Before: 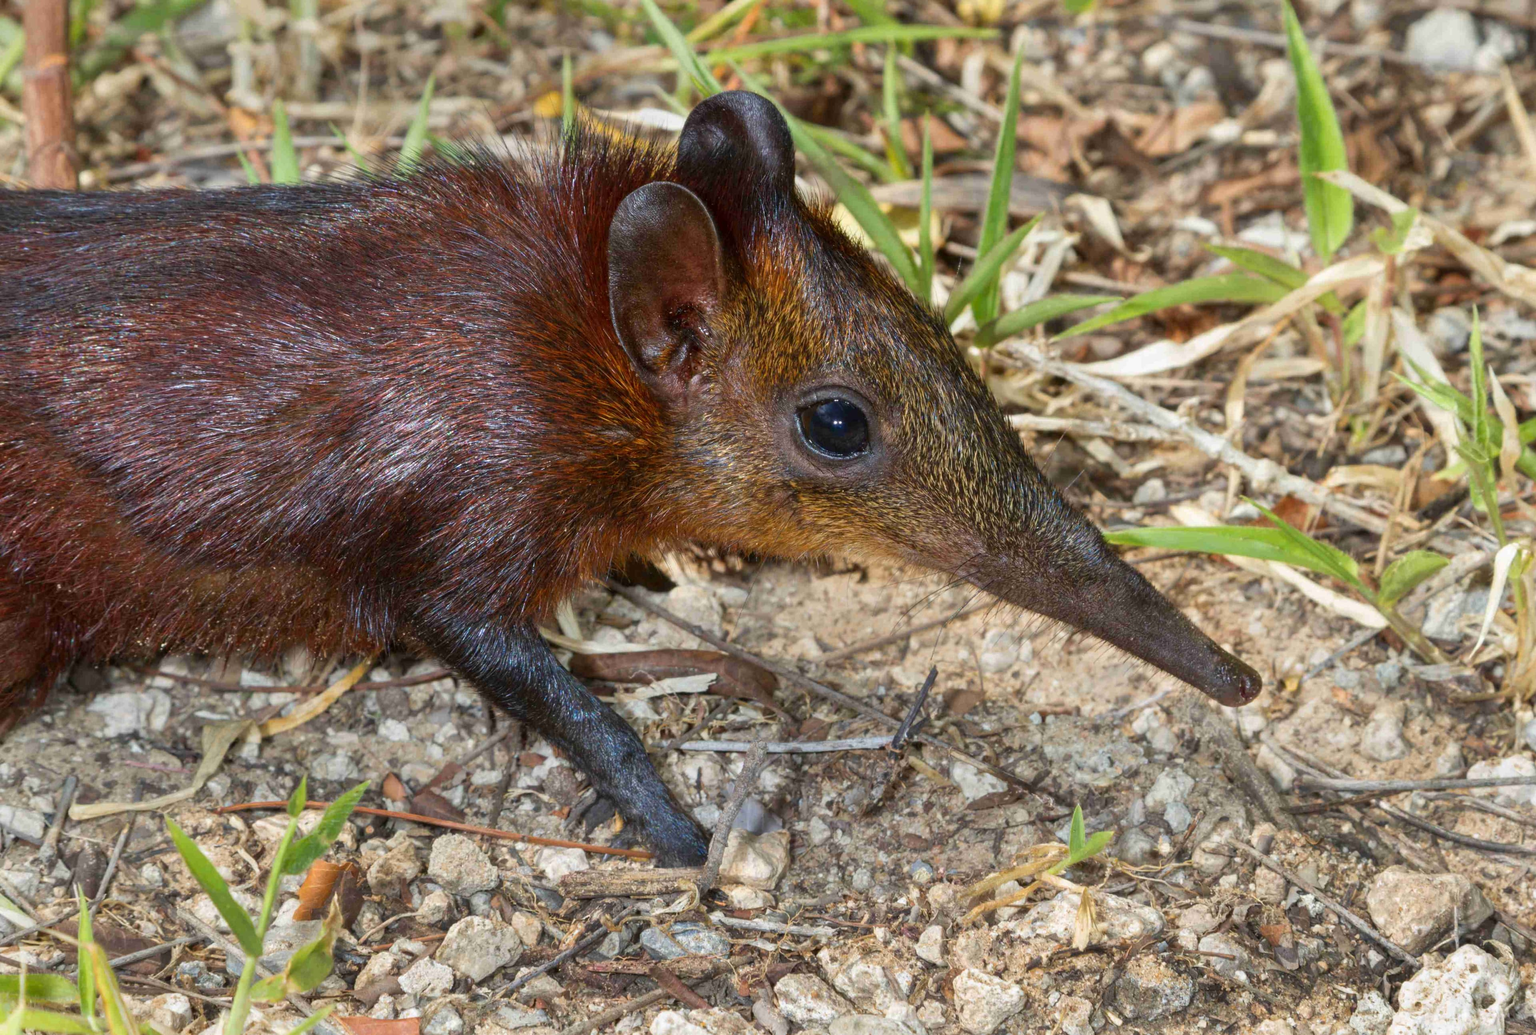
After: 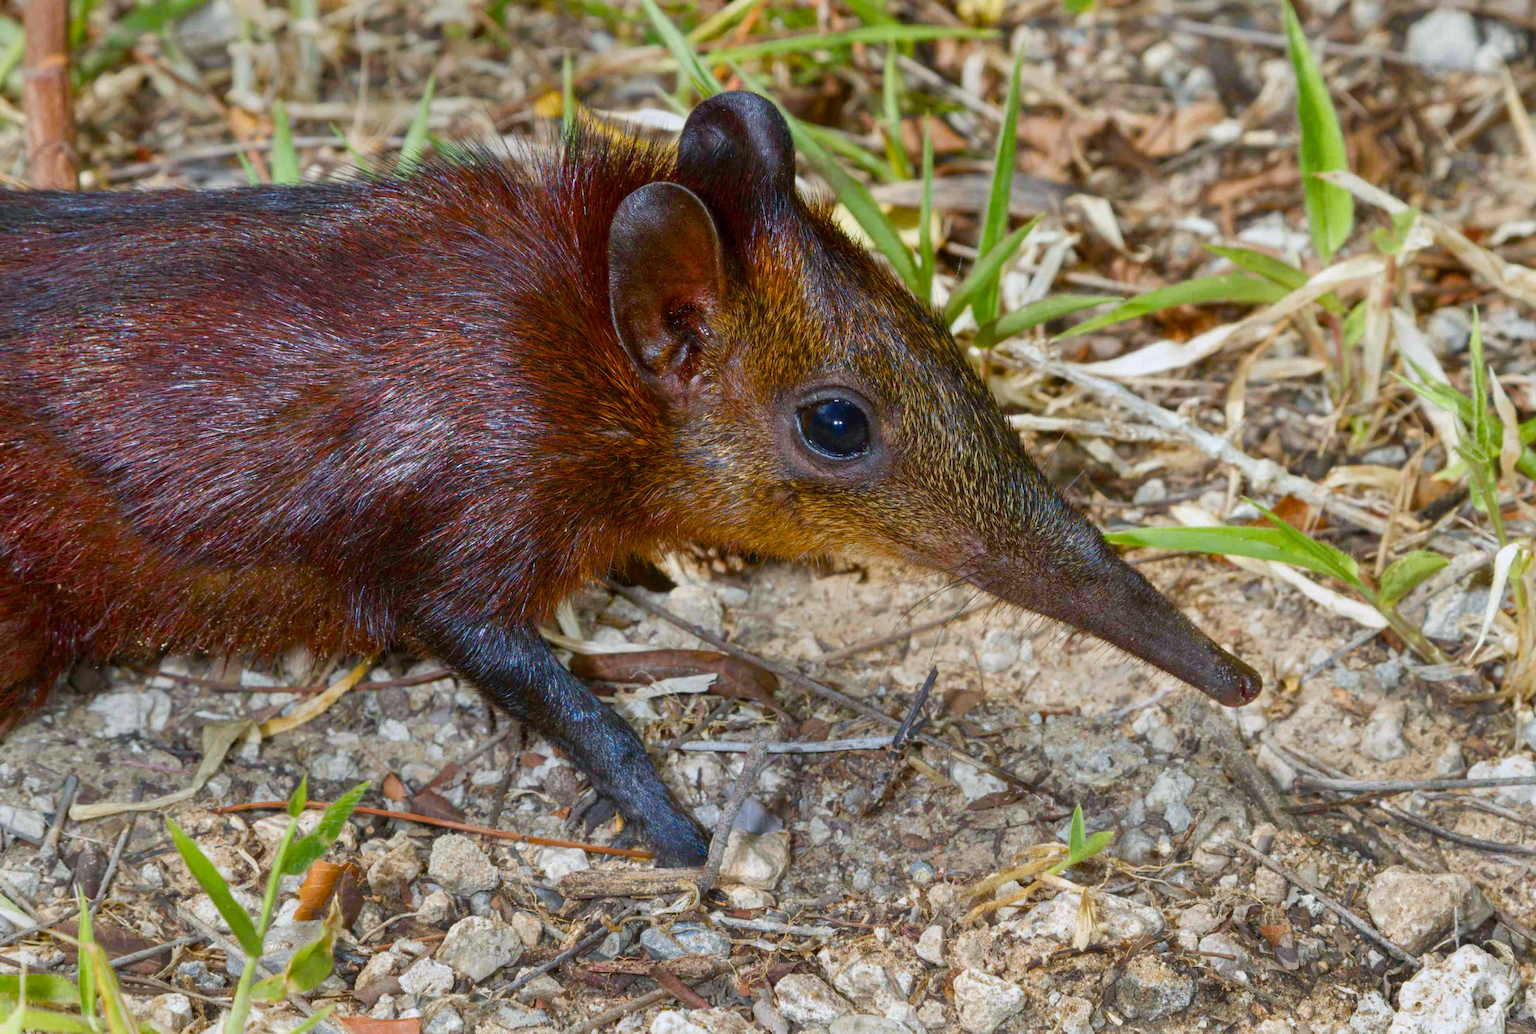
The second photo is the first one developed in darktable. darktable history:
color balance rgb: perceptual saturation grading › global saturation 20%, perceptual saturation grading › highlights -25%, perceptual saturation grading › shadows 50%
exposure: exposure -0.116 EV, compensate exposure bias true, compensate highlight preservation false
white balance: red 0.976, blue 1.04
